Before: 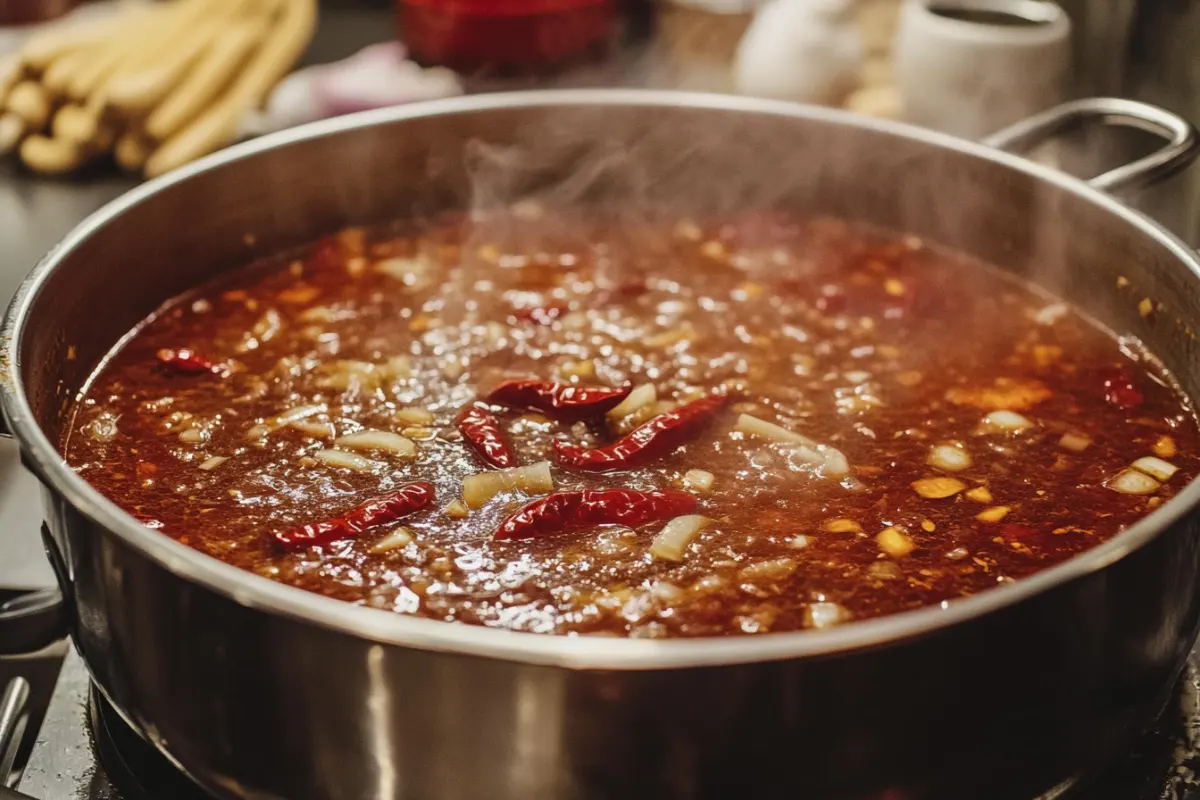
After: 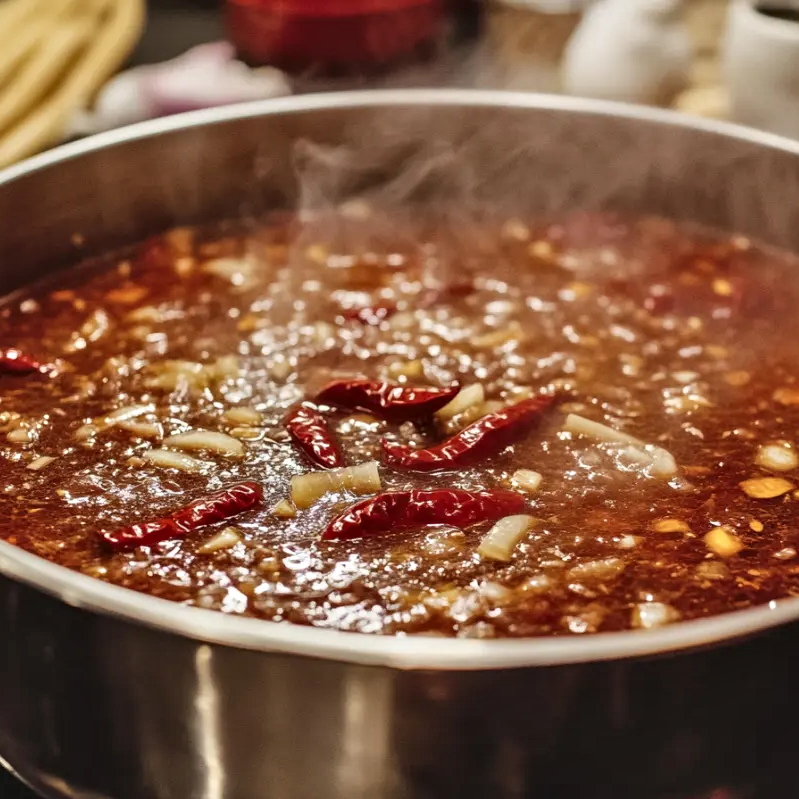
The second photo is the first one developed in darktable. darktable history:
contrast equalizer: y [[0.546, 0.552, 0.554, 0.554, 0.552, 0.546], [0.5 ×6], [0.5 ×6], [0 ×6], [0 ×6]]
shadows and highlights: shadows 43.71, white point adjustment -1.46, soften with gaussian
crop and rotate: left 14.385%, right 18.948%
